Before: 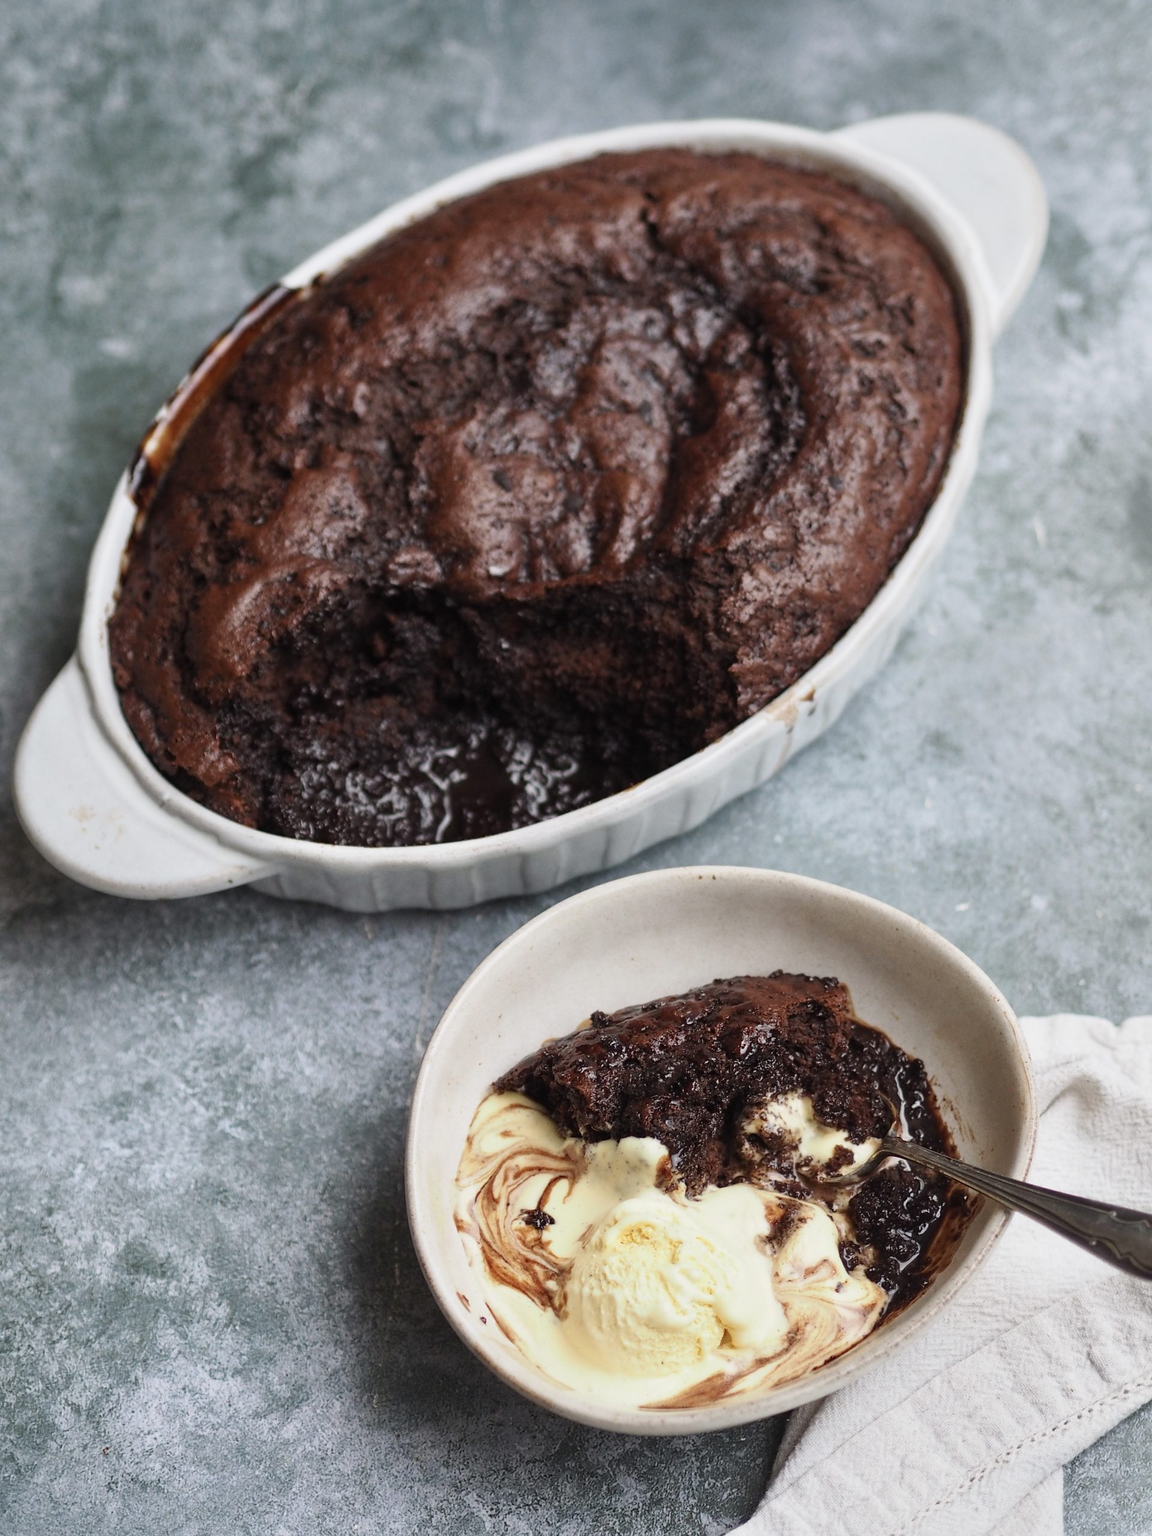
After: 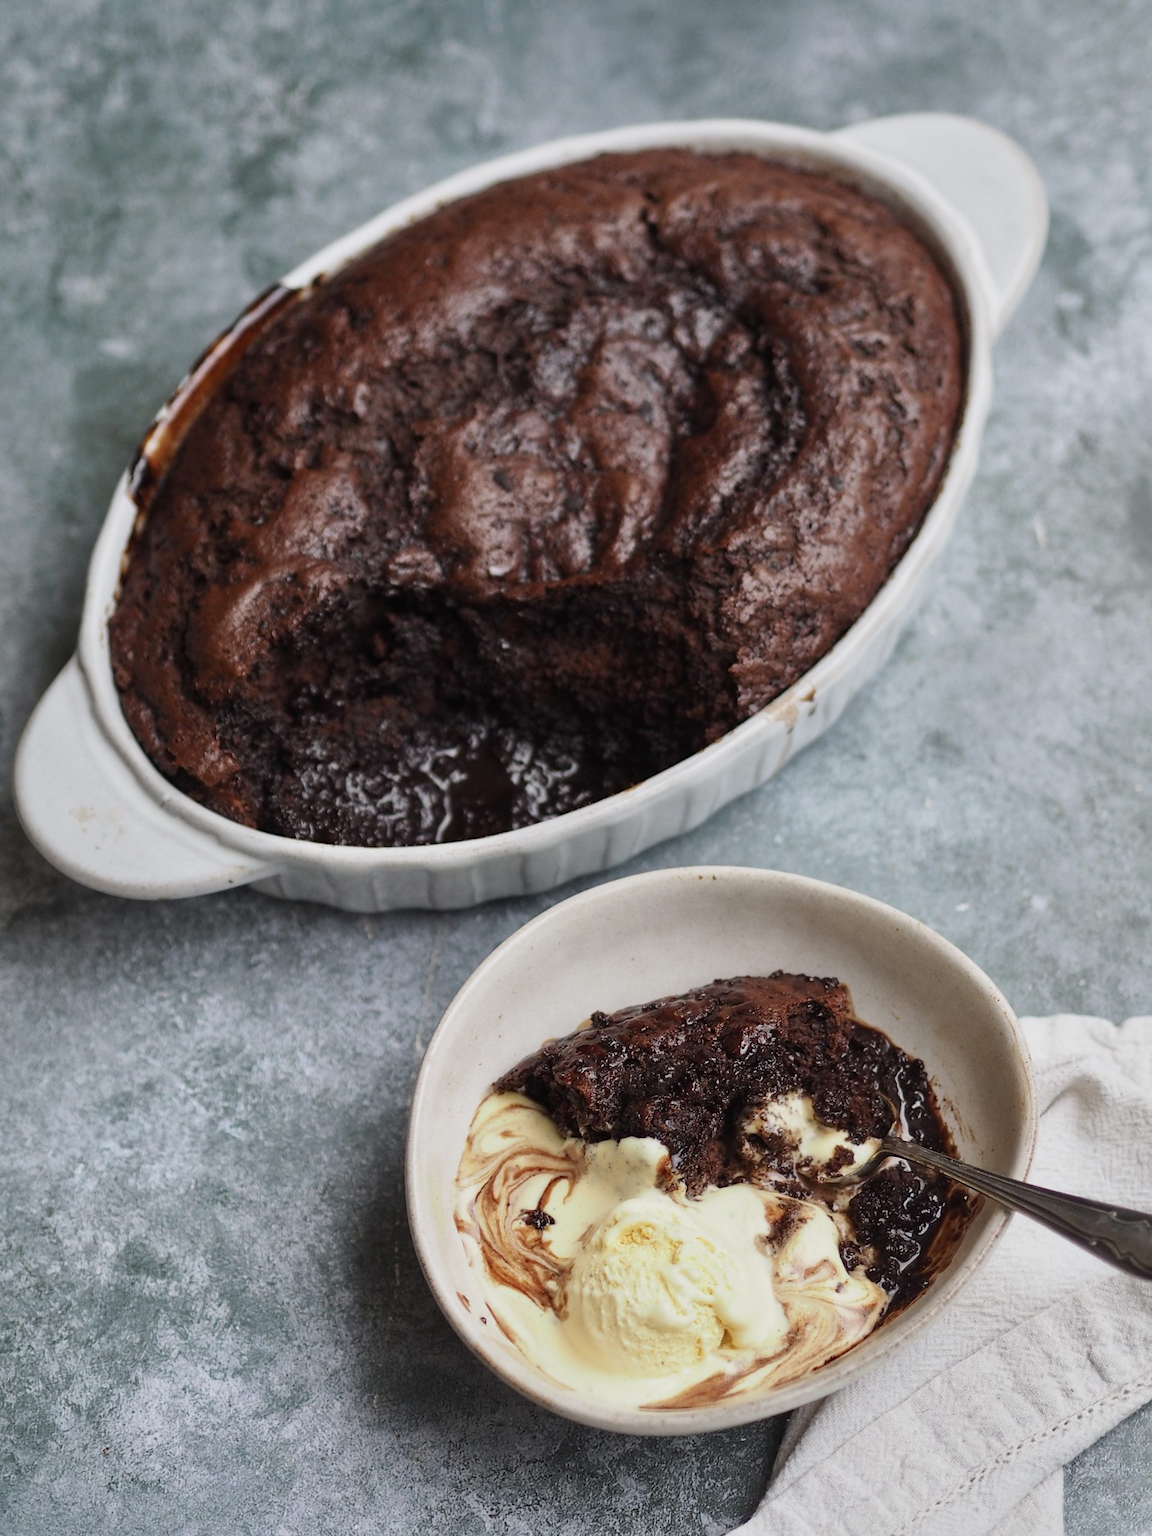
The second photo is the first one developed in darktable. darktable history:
shadows and highlights: shadows -20.63, white point adjustment -2.1, highlights -34.83
